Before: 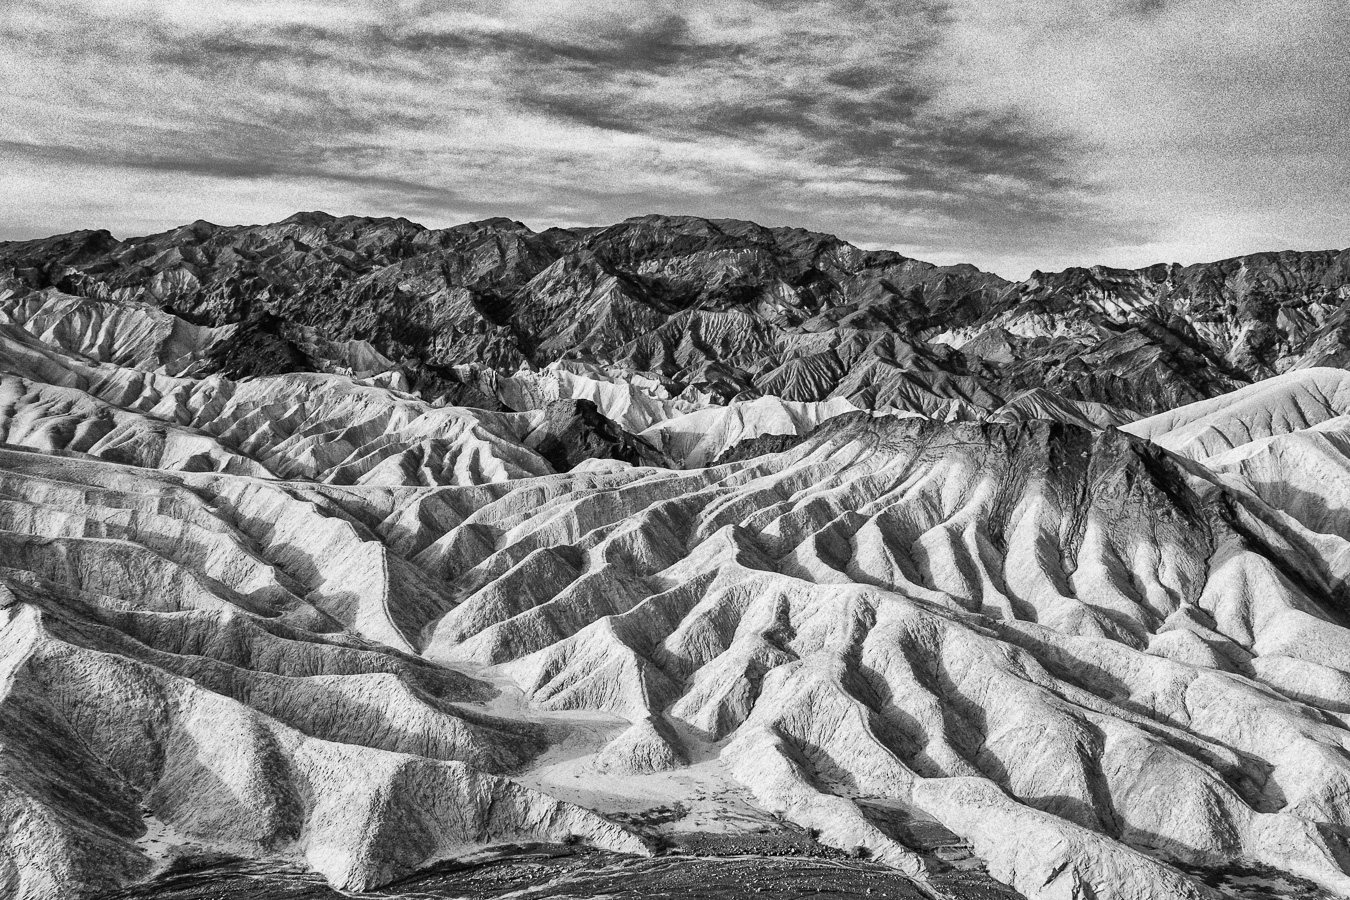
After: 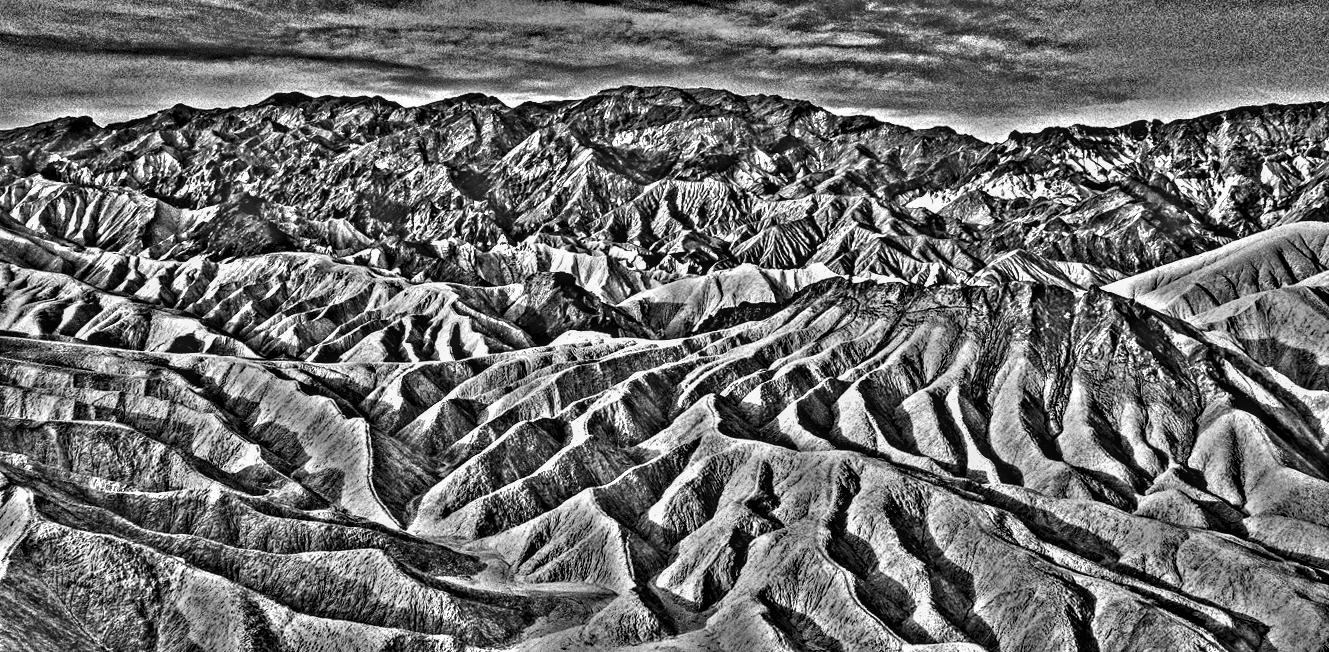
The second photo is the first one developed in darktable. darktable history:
crop and rotate: top 12.5%, bottom 12.5%
contrast brightness saturation: contrast 0.07, brightness -0.13, saturation 0.06
rotate and perspective: rotation -1.32°, lens shift (horizontal) -0.031, crop left 0.015, crop right 0.985, crop top 0.047, crop bottom 0.982
highpass: on, module defaults
local contrast: detail 130%
